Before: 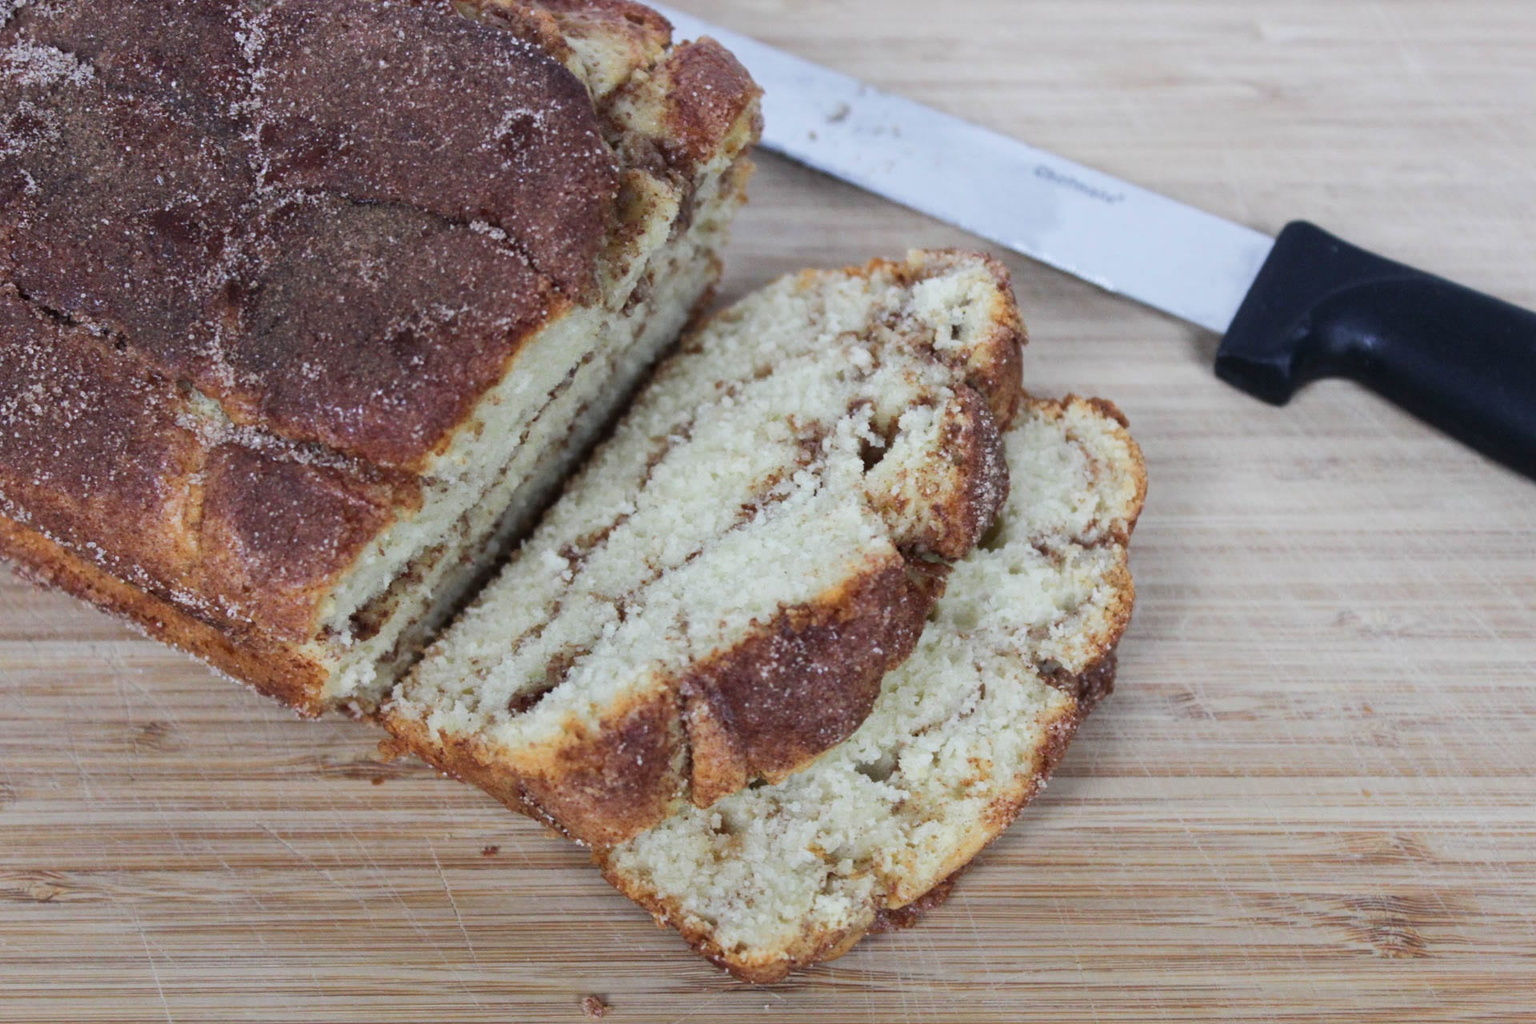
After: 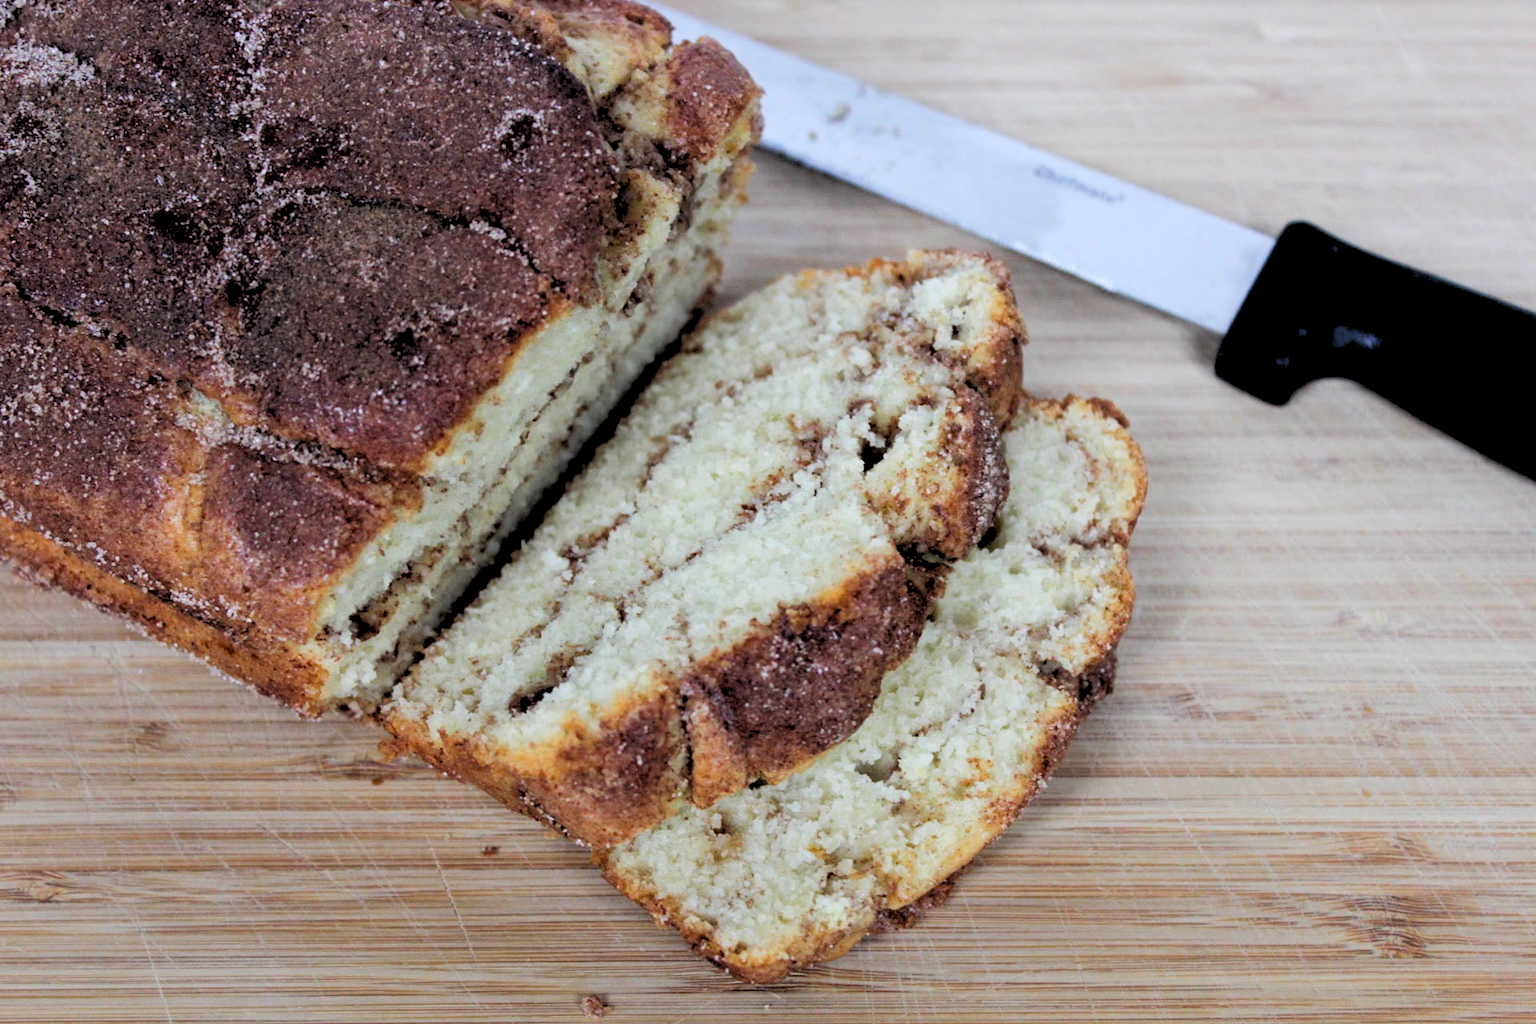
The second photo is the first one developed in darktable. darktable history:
rgb levels: levels [[0.029, 0.461, 0.922], [0, 0.5, 1], [0, 0.5, 1]]
contrast brightness saturation: saturation 0.18
